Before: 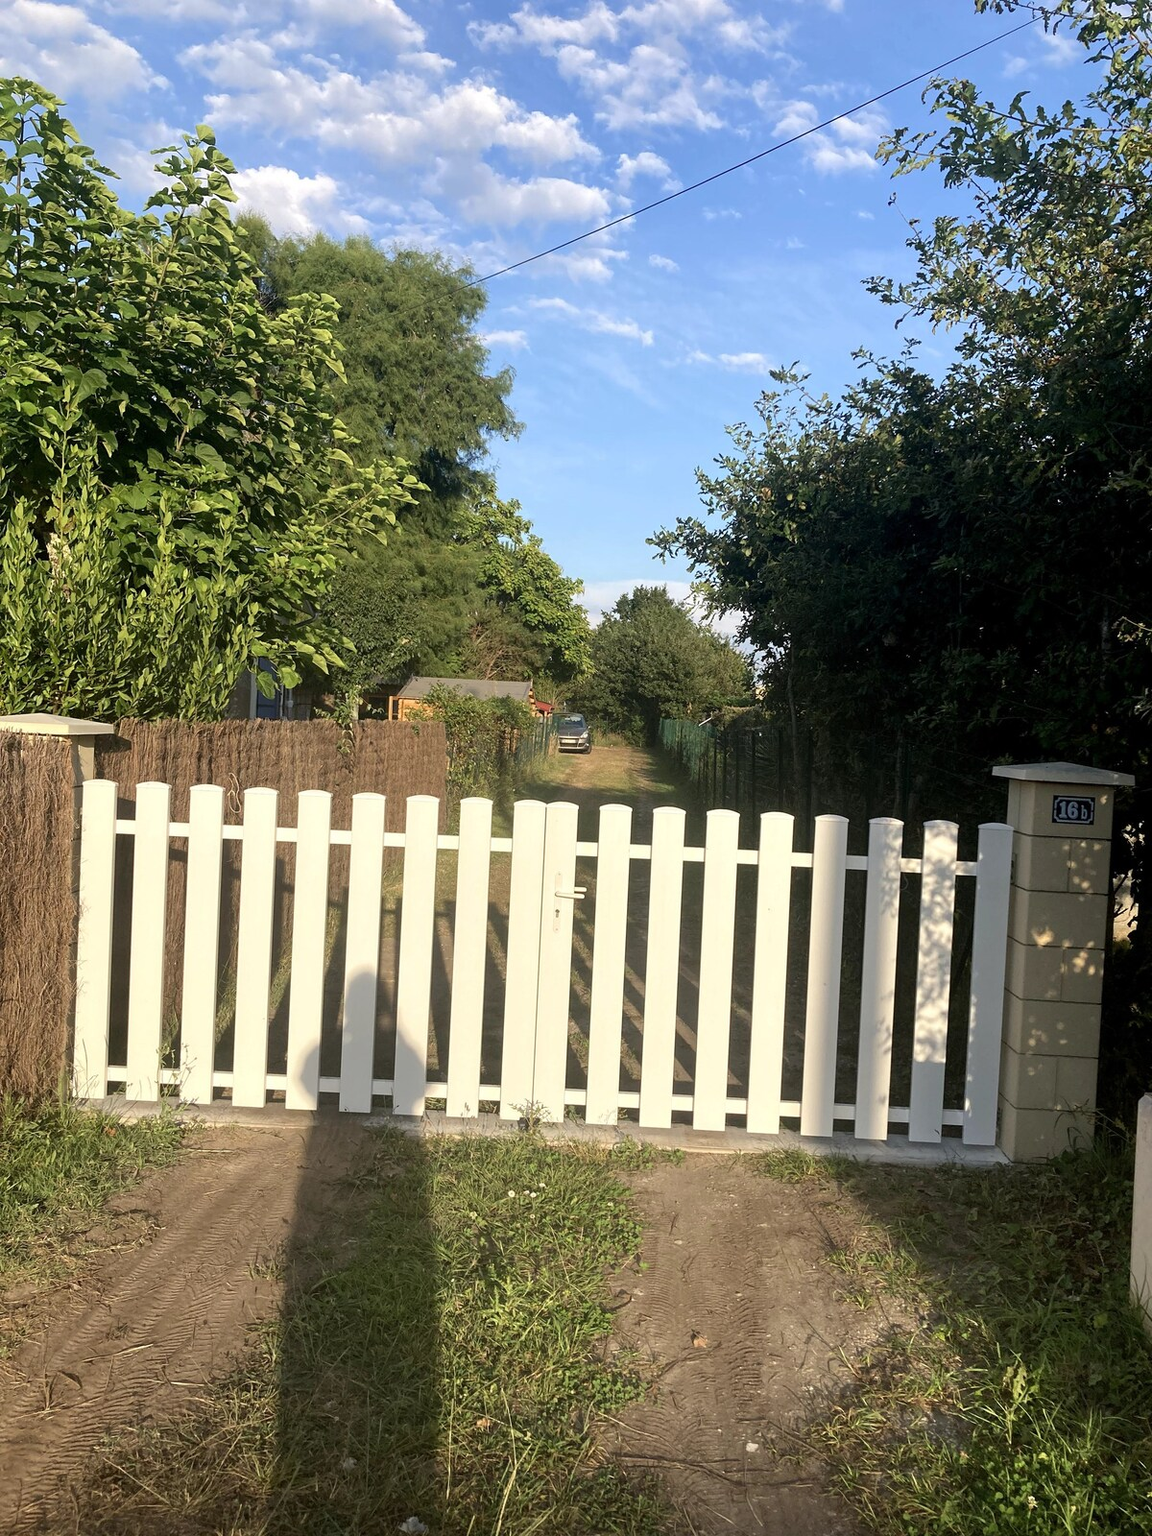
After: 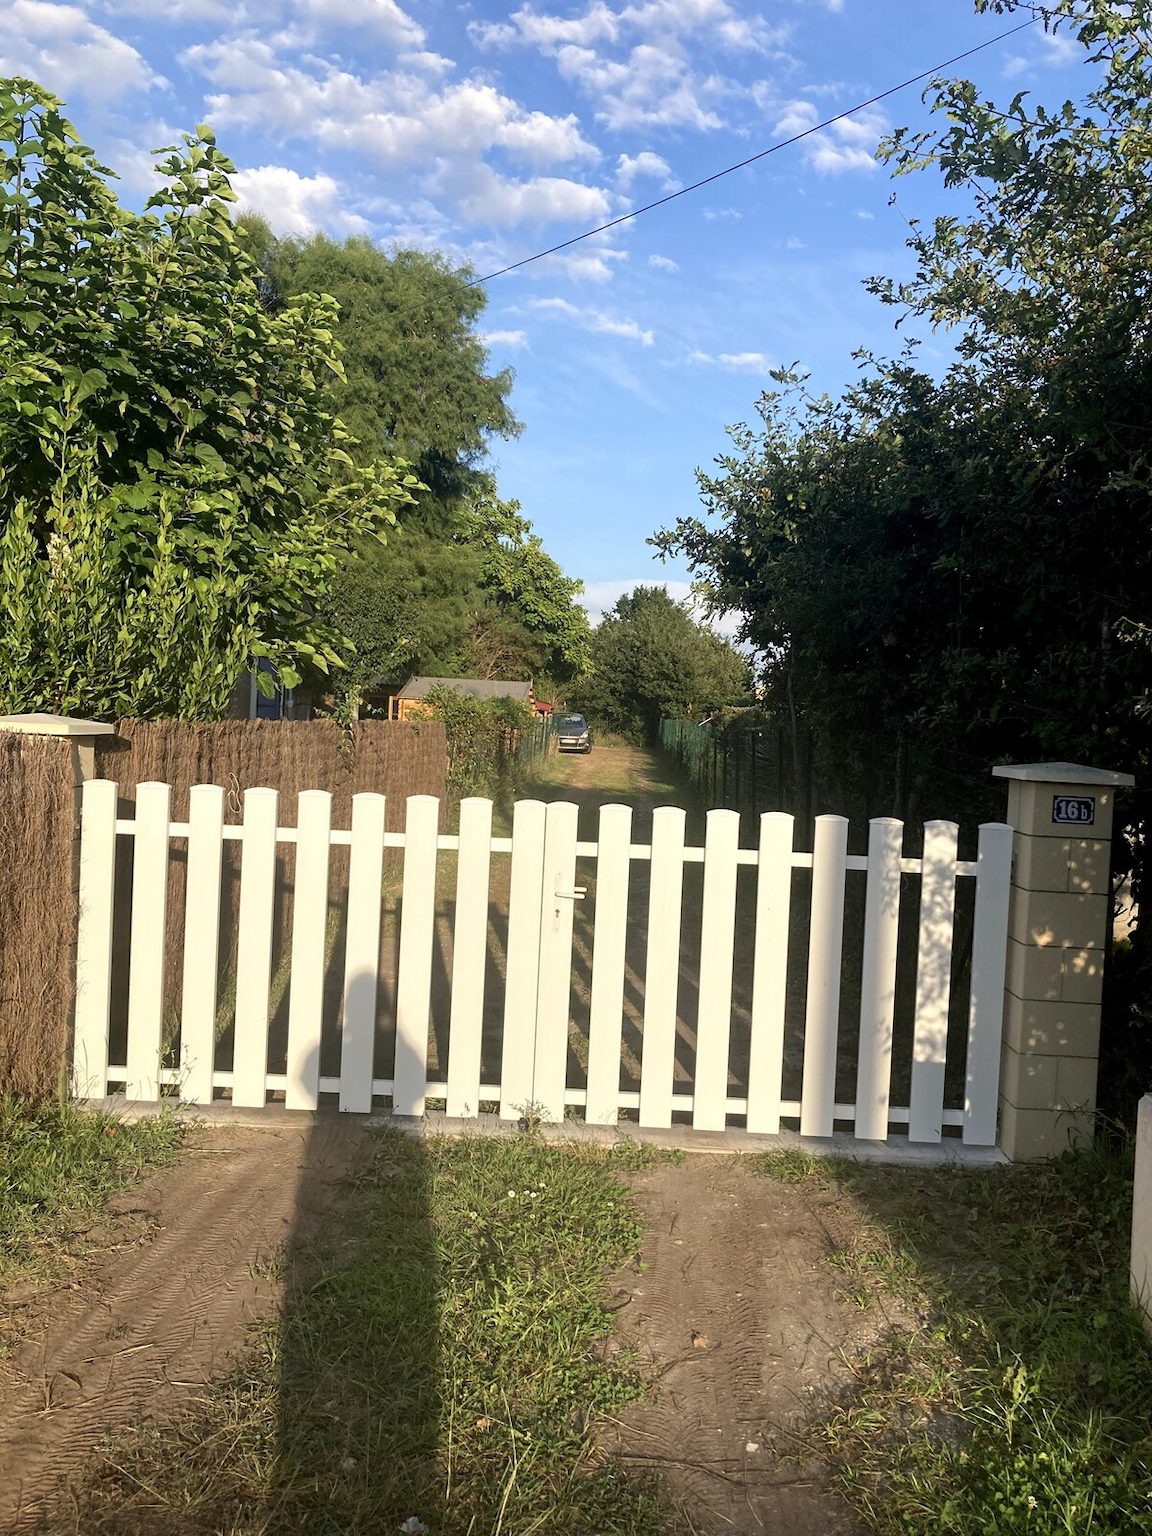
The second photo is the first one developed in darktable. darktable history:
color balance rgb: perceptual saturation grading › global saturation 0.765%
